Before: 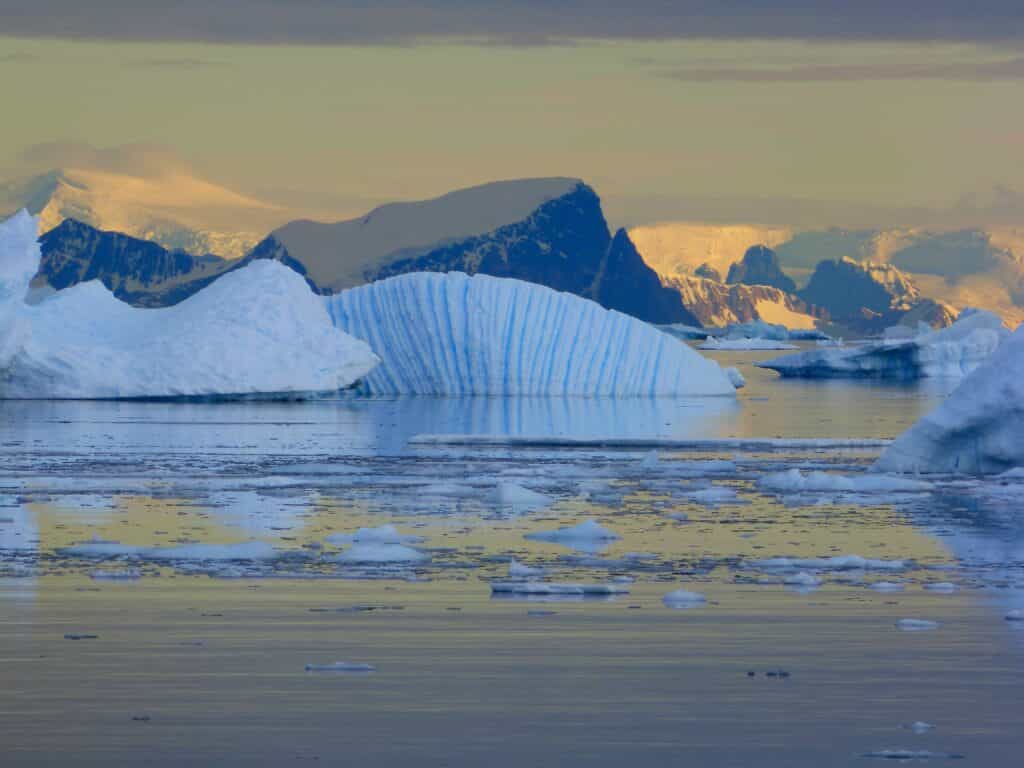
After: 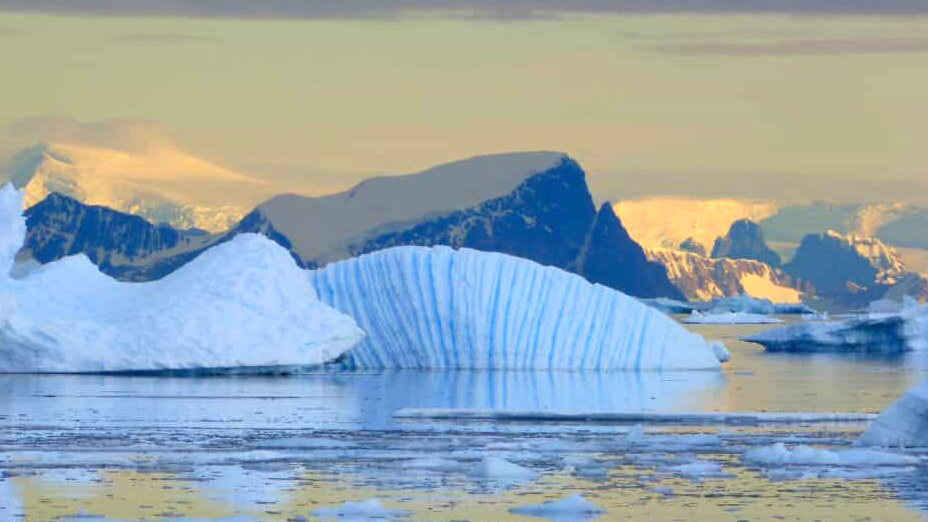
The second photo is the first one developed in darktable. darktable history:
crop: left 1.509%, top 3.452%, right 7.696%, bottom 28.452%
exposure: exposure 0.6 EV, compensate highlight preservation false
